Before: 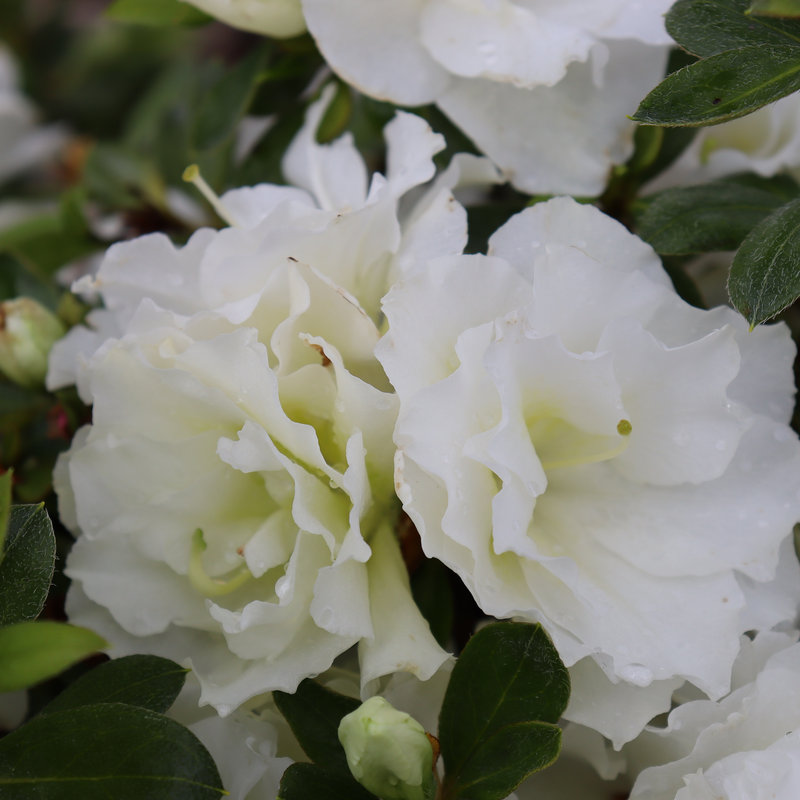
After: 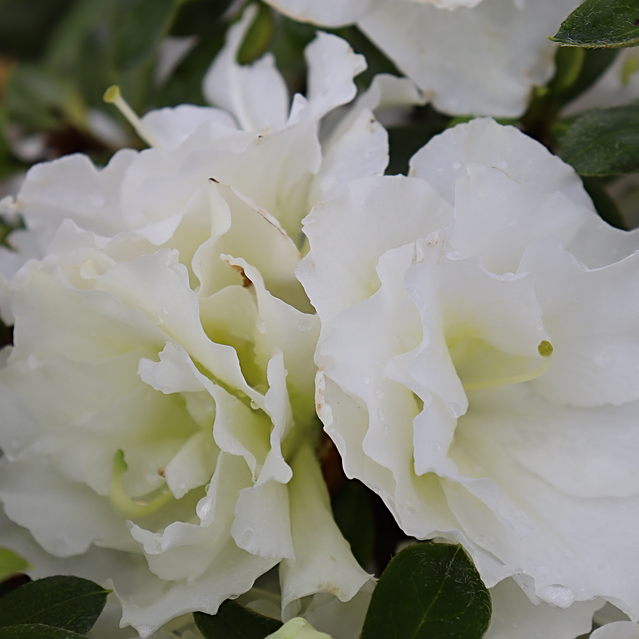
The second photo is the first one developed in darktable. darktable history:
sharpen: on, module defaults
crop and rotate: left 10.071%, top 10.071%, right 10.02%, bottom 10.02%
